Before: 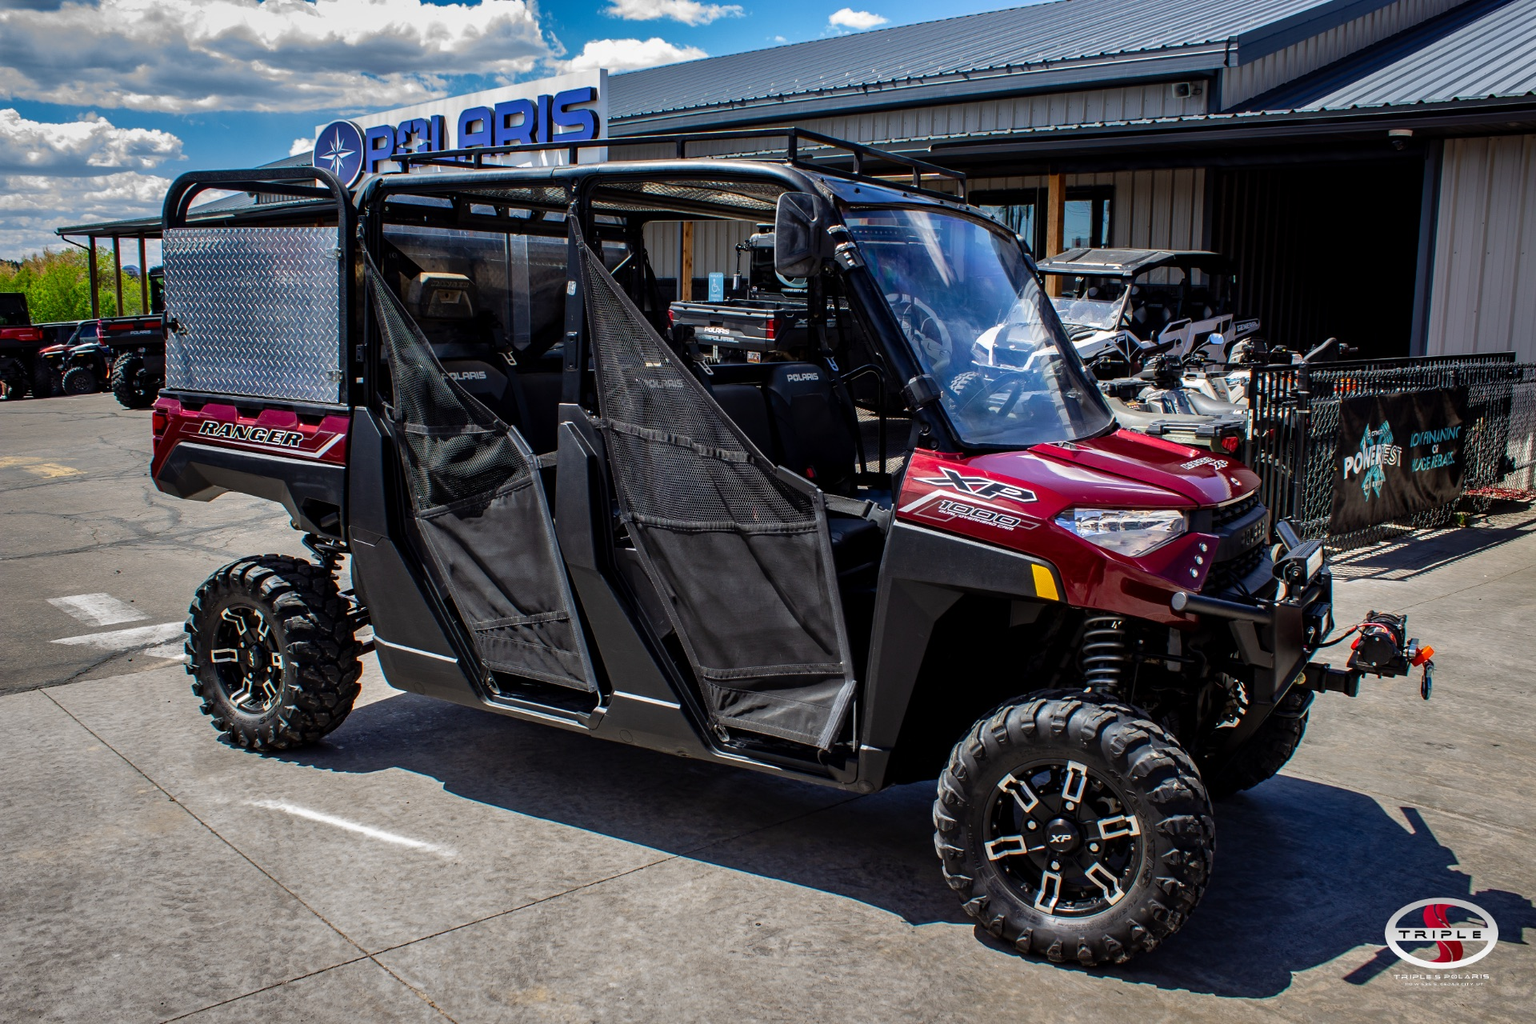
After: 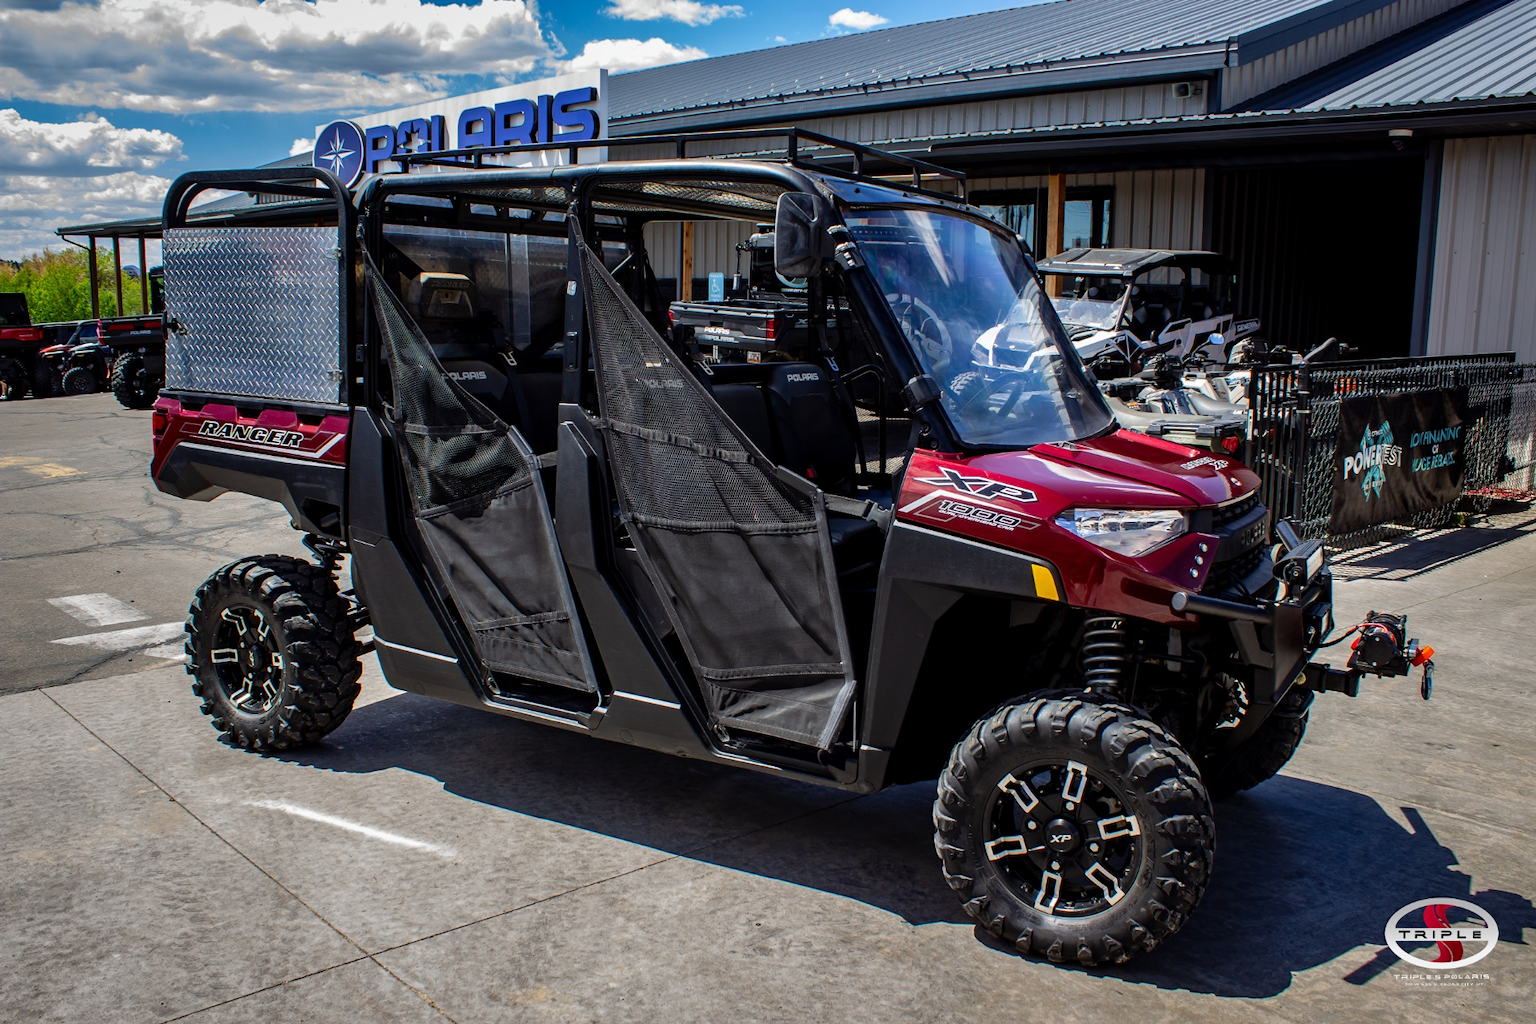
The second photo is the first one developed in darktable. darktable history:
color correction: highlights a* -0.168, highlights b* -0.086
